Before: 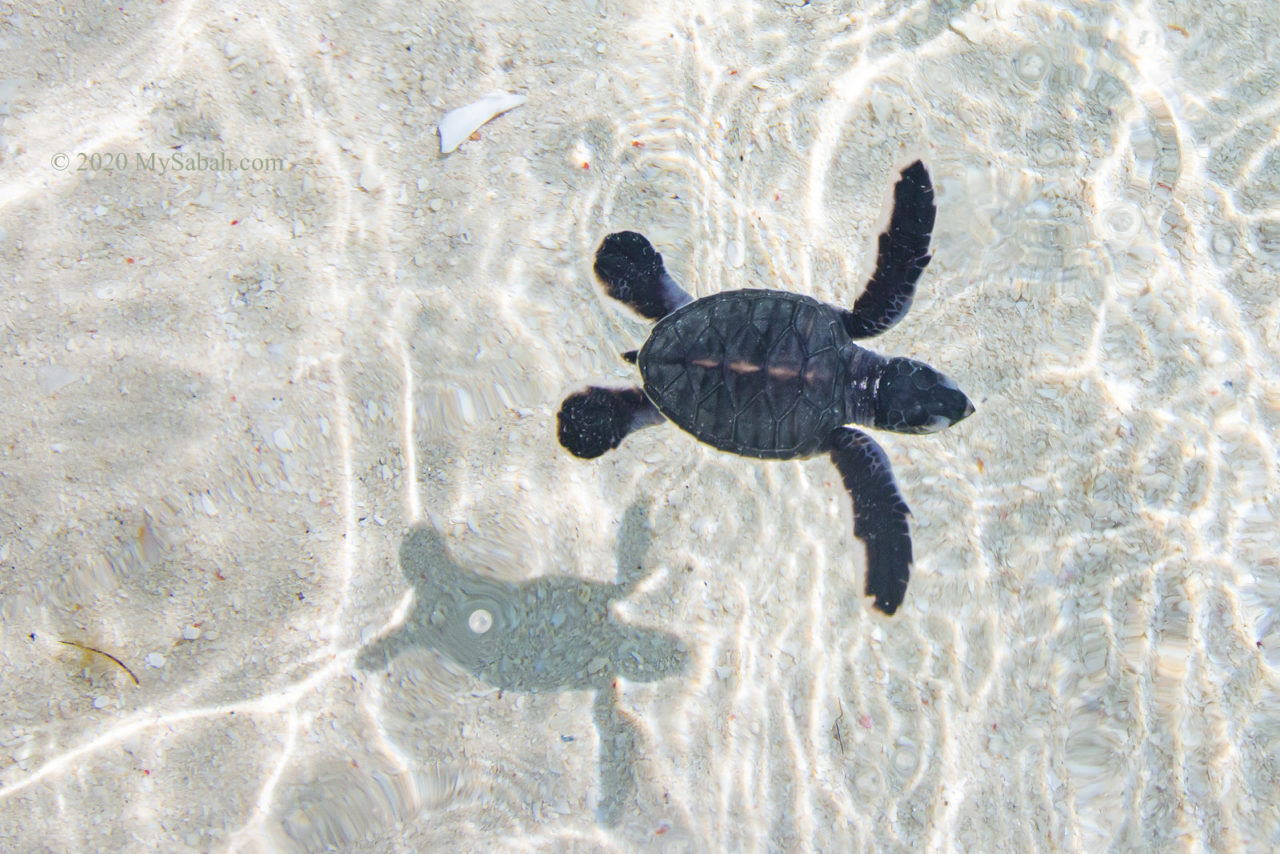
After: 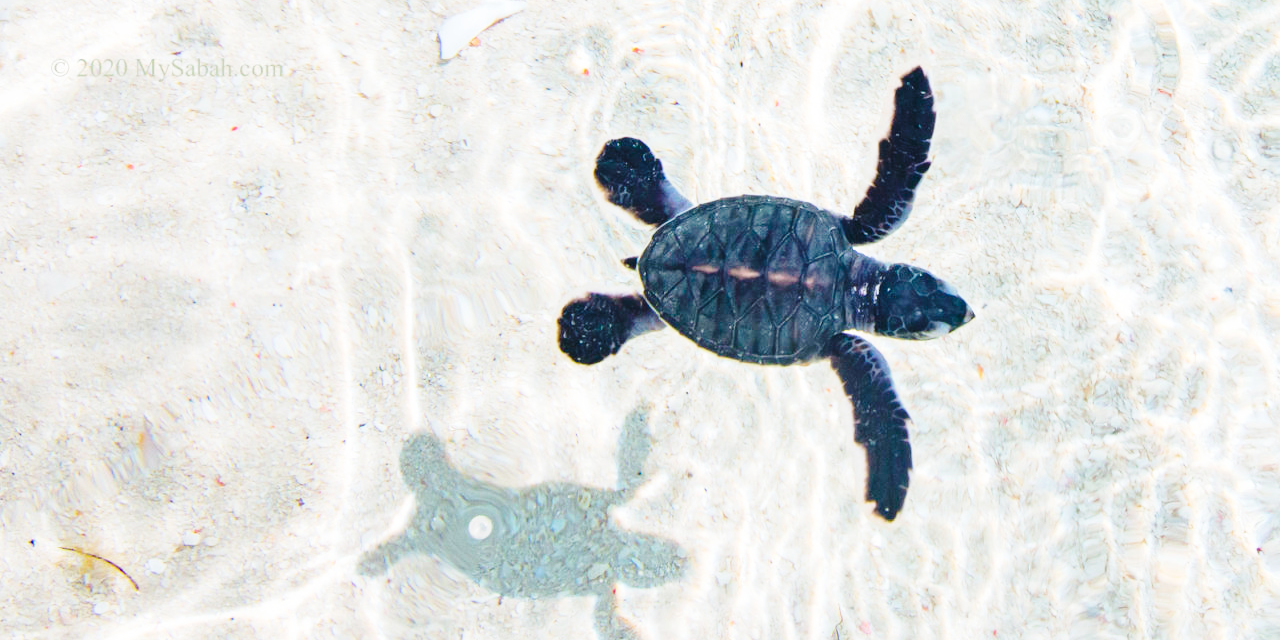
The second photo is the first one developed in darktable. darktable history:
crop: top 11.052%, bottom 13.94%
base curve: curves: ch0 [(0, 0) (0.028, 0.03) (0.121, 0.232) (0.46, 0.748) (0.859, 0.968) (1, 1)], preserve colors none
